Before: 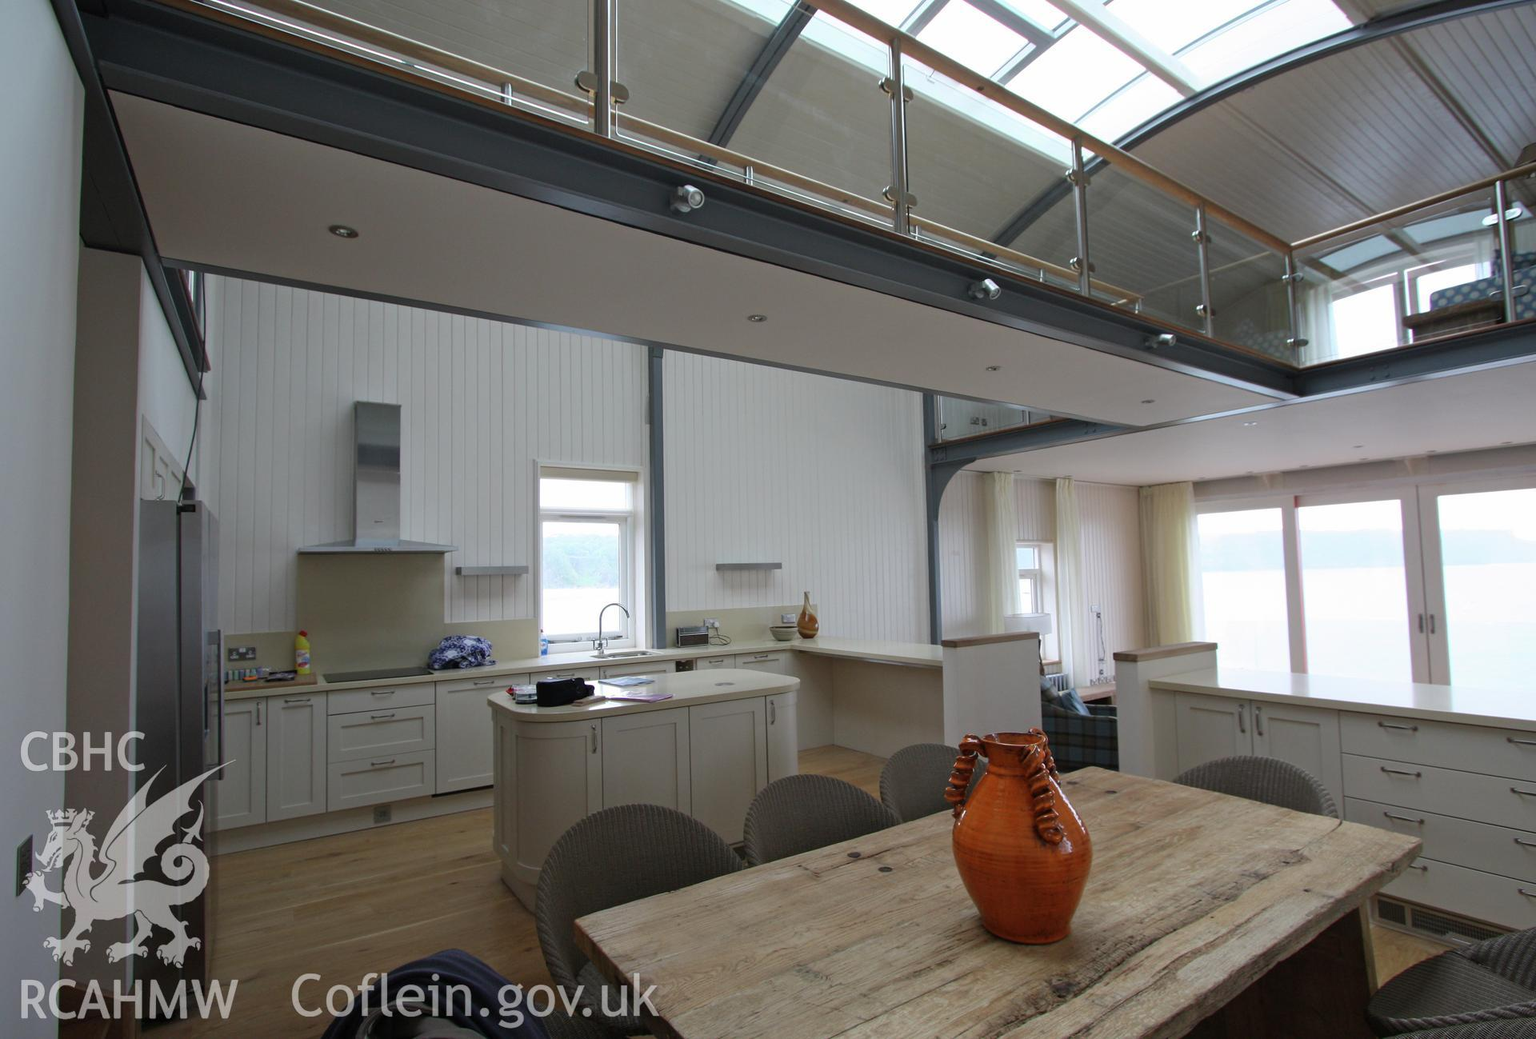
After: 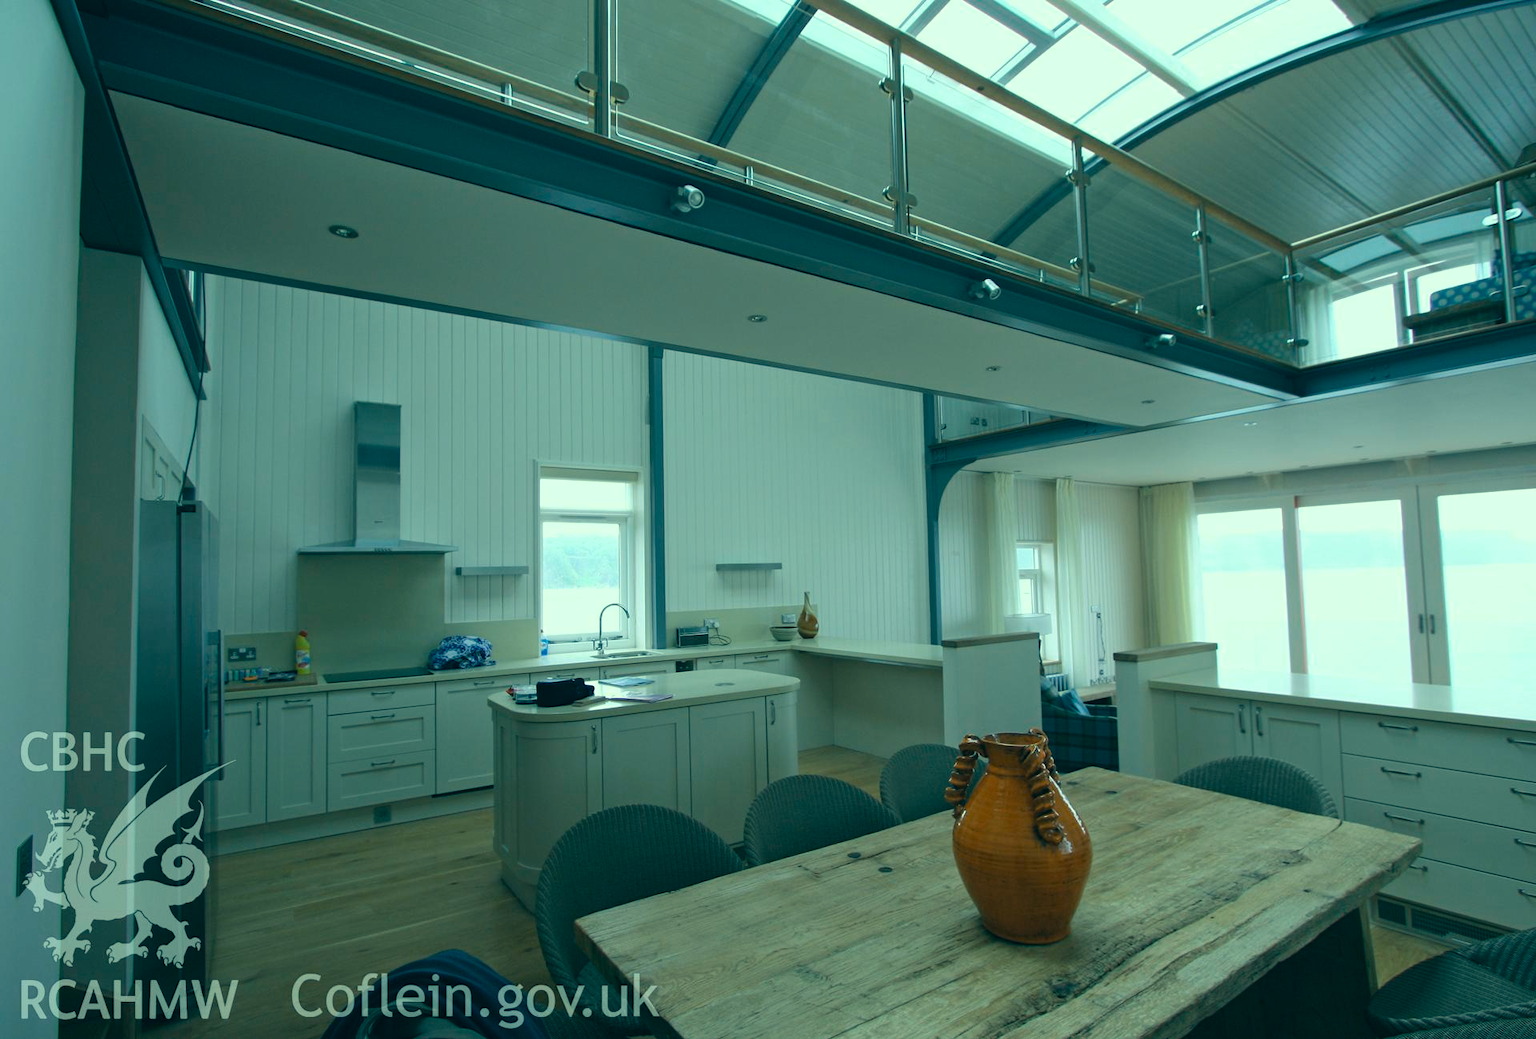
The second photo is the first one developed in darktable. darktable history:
color correction: highlights a* -19.85, highlights b* 9.8, shadows a* -19.88, shadows b* -10.79
